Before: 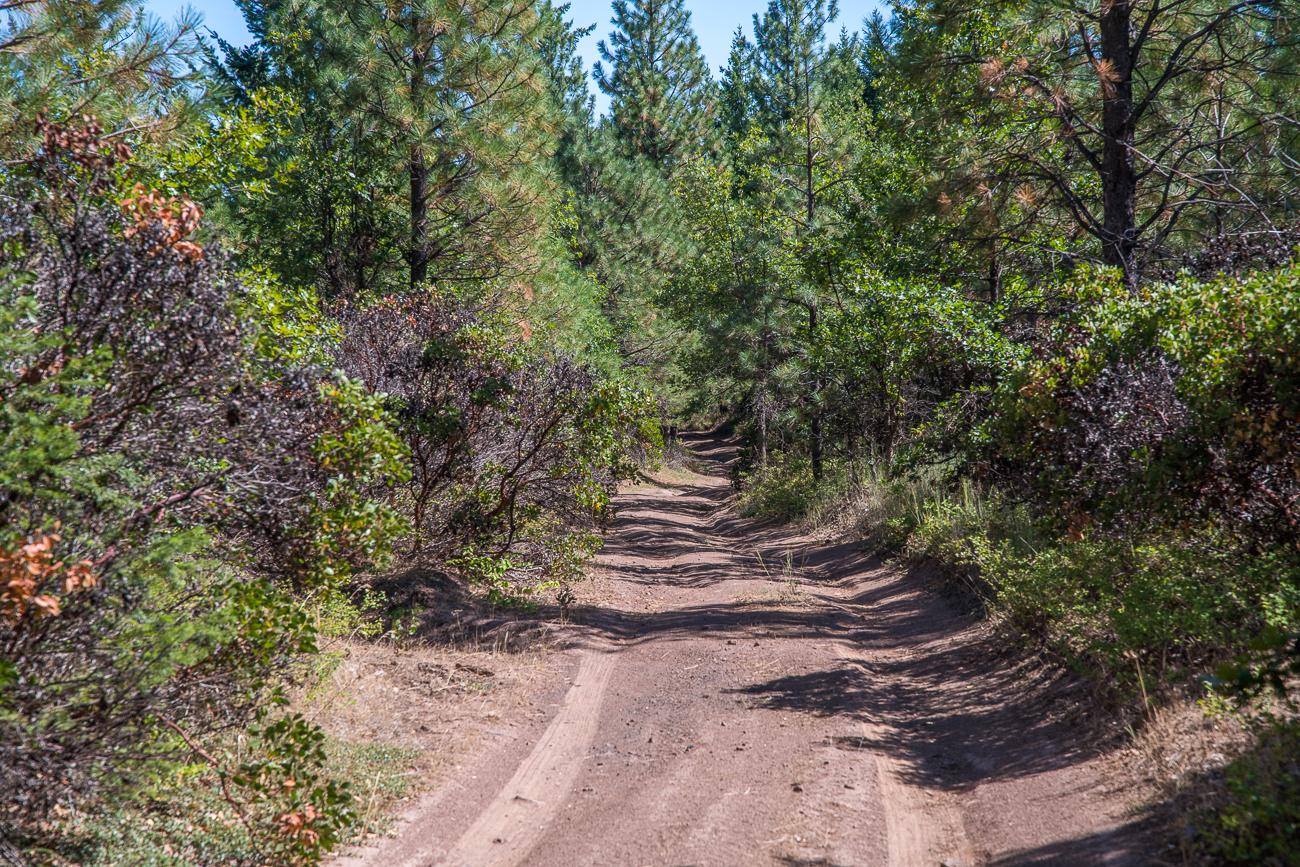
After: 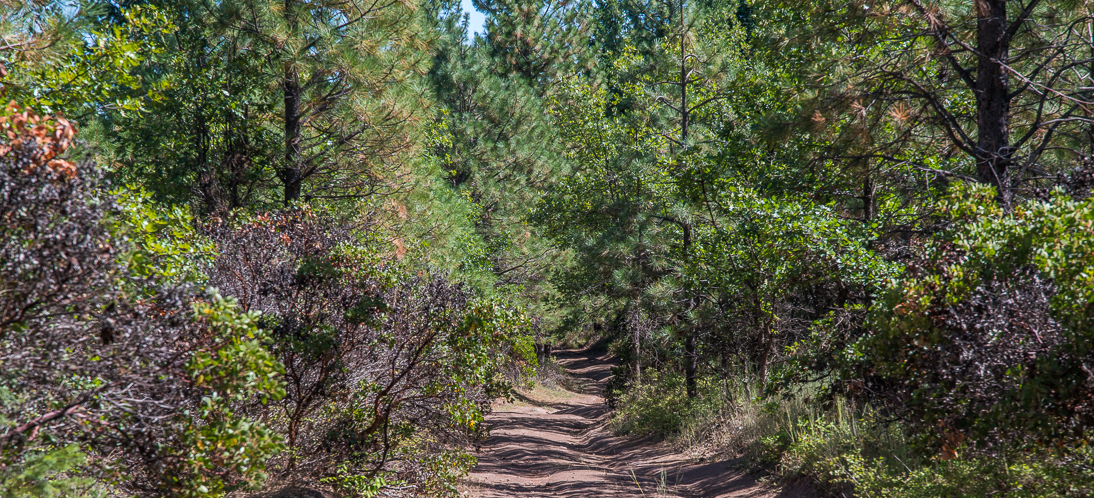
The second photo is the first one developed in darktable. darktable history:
crop and rotate: left 9.702%, top 9.64%, right 6.119%, bottom 32.913%
